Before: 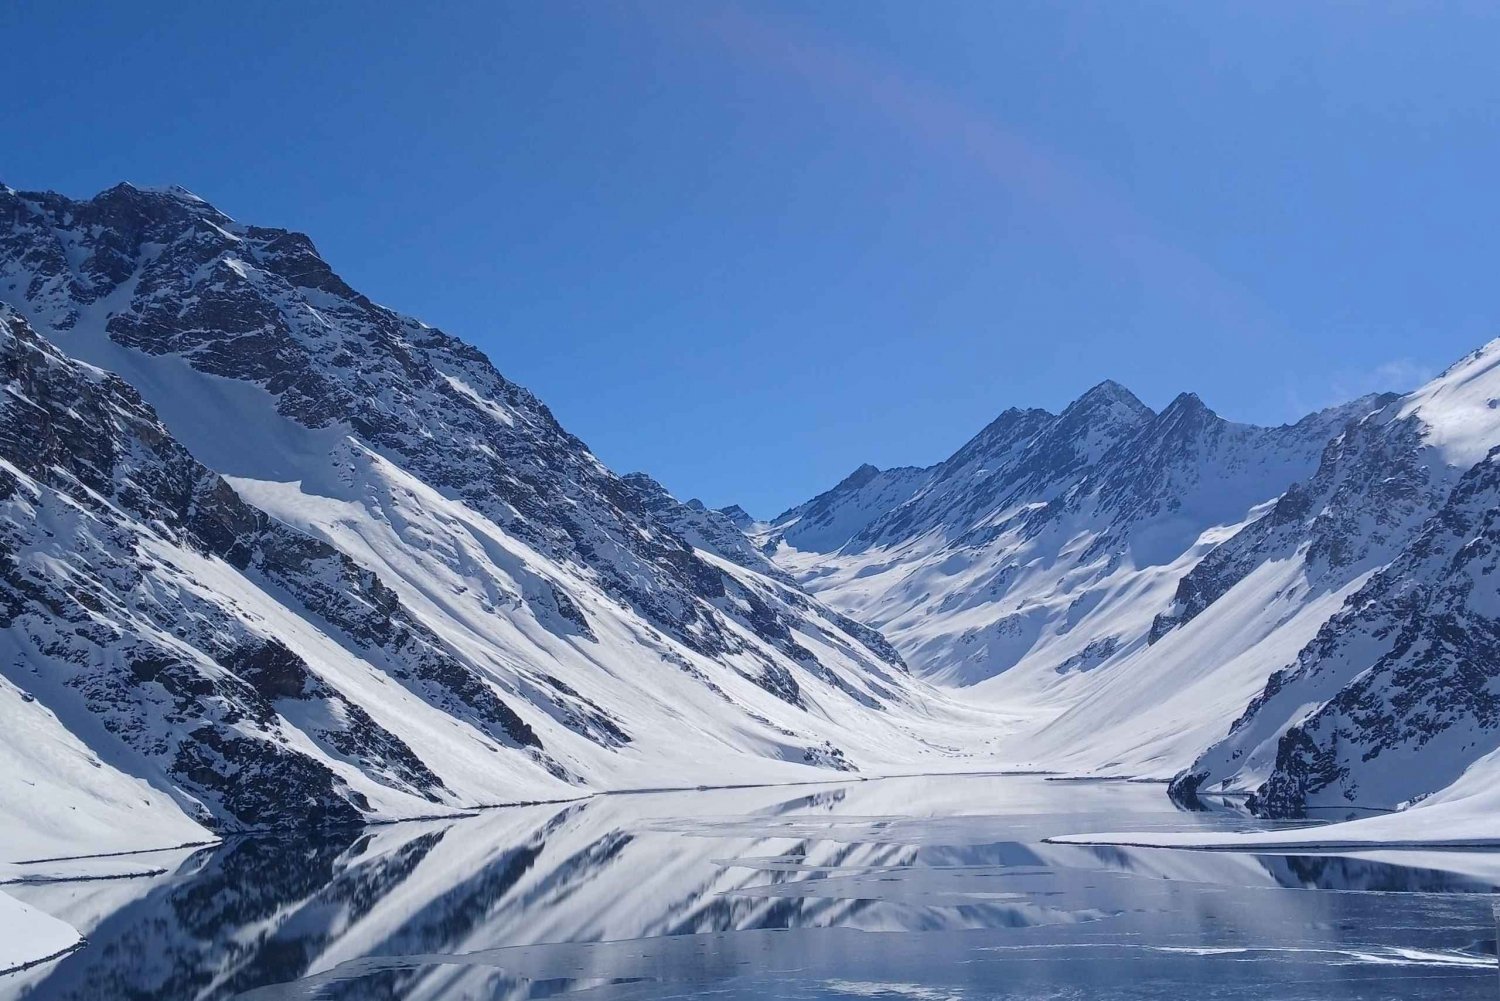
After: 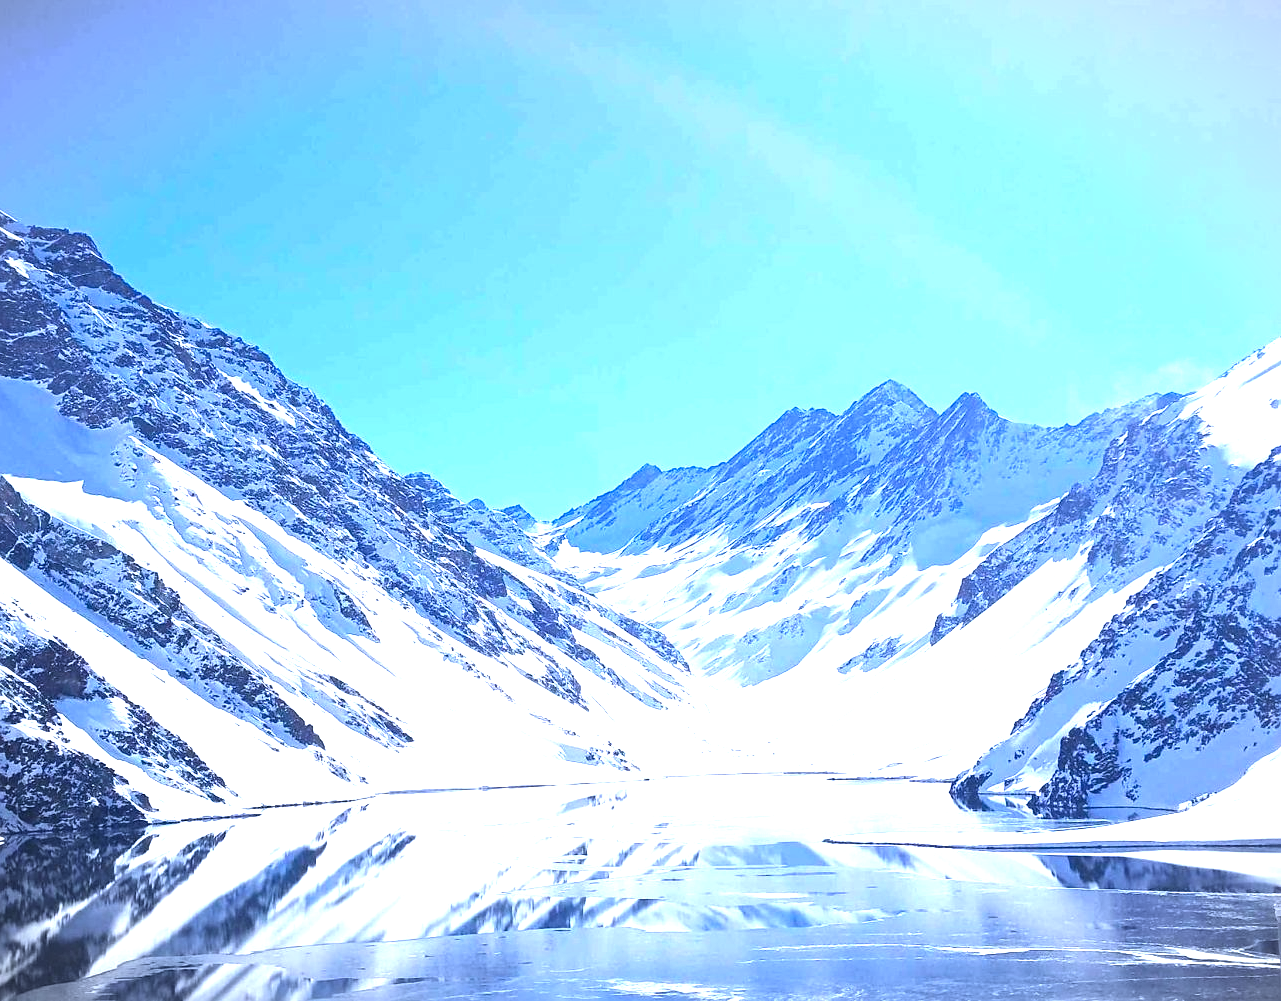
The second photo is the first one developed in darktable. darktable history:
tone equalizer: -8 EV -0.783 EV, -7 EV -0.694 EV, -6 EV -0.625 EV, -5 EV -0.407 EV, -3 EV 0.371 EV, -2 EV 0.6 EV, -1 EV 0.689 EV, +0 EV 0.732 EV, smoothing diameter 24.99%, edges refinement/feathering 12.86, preserve details guided filter
vignetting: fall-off start 99.62%, width/height ratio 1.304
crop and rotate: left 14.574%
color calibration: illuminant custom, x 0.371, y 0.382, temperature 4282.84 K
exposure: black level correction 0, exposure 1.17 EV, compensate highlight preservation false
sharpen: amount 0.207
